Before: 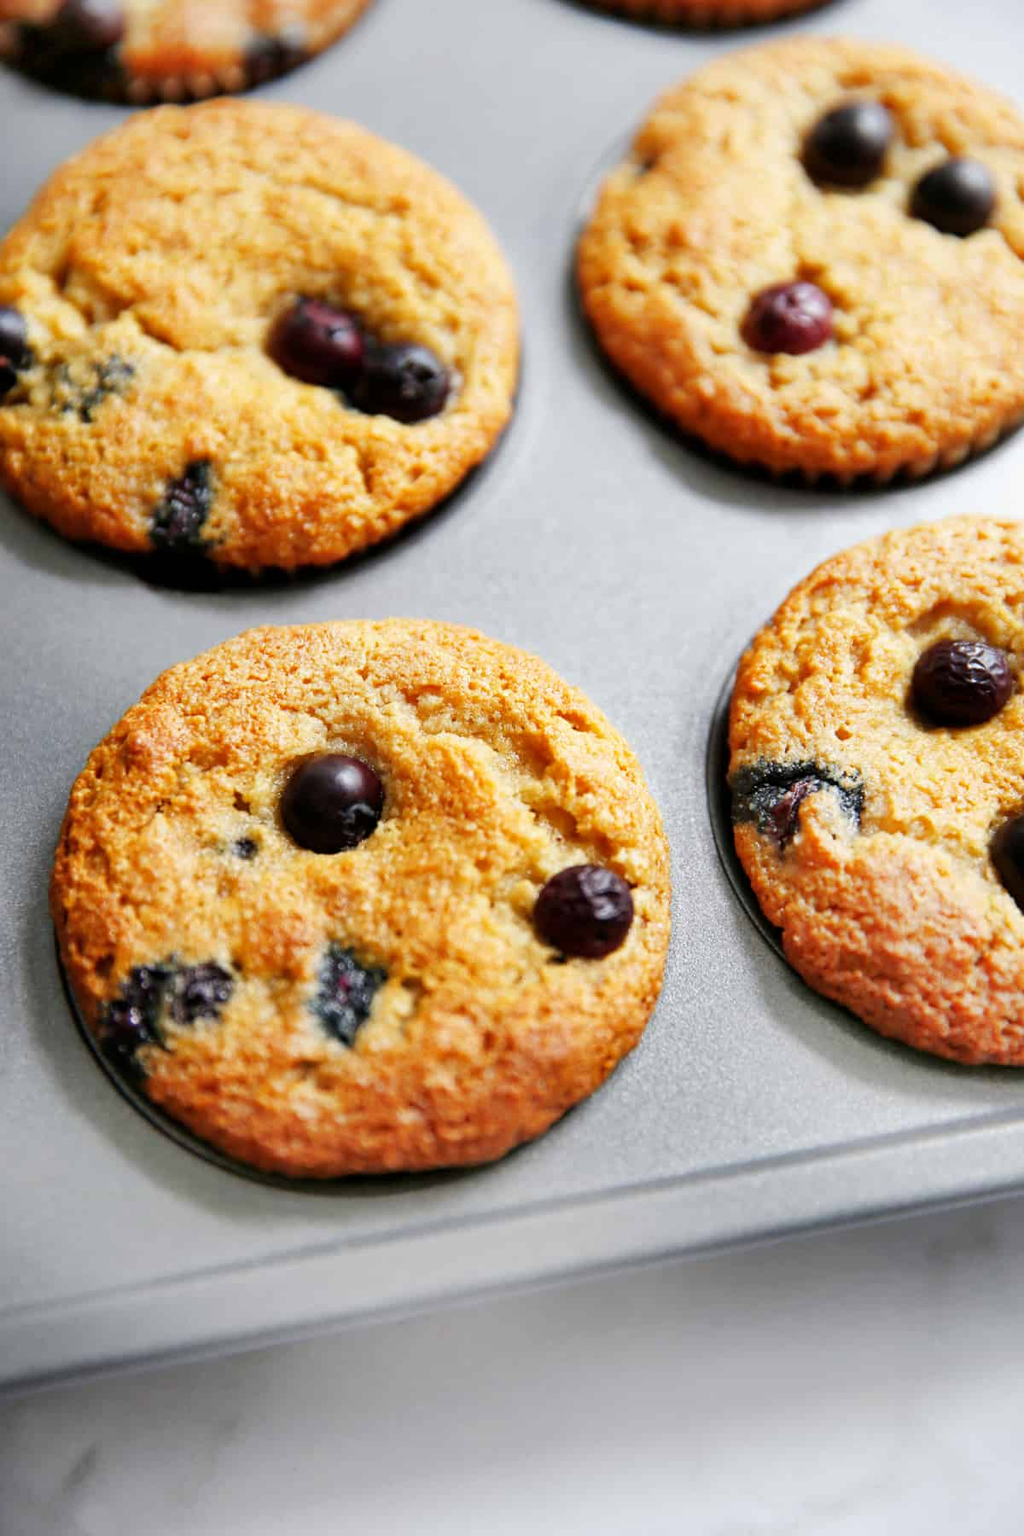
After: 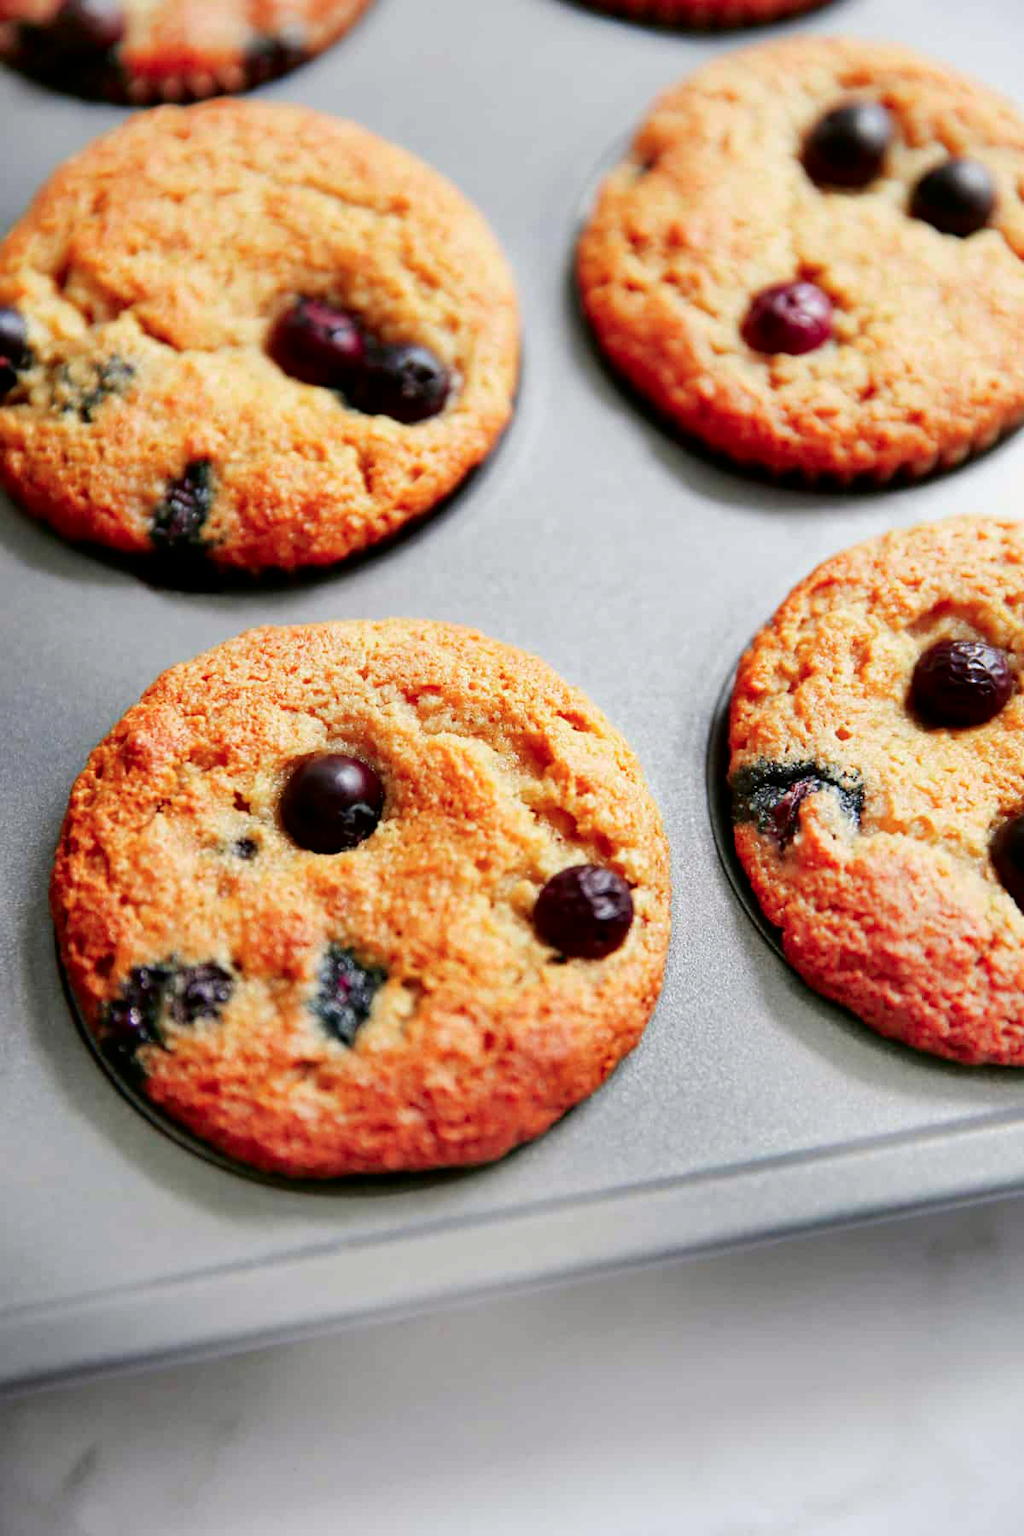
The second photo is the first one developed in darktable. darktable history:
tone curve: curves: ch0 [(0, 0) (0.059, 0.027) (0.162, 0.125) (0.304, 0.279) (0.547, 0.532) (0.828, 0.815) (1, 0.983)]; ch1 [(0, 0) (0.23, 0.166) (0.34, 0.298) (0.371, 0.334) (0.435, 0.408) (0.477, 0.469) (0.499, 0.498) (0.529, 0.544) (0.559, 0.587) (0.743, 0.798) (1, 1)]; ch2 [(0, 0) (0.431, 0.414) (0.498, 0.503) (0.524, 0.531) (0.568, 0.567) (0.6, 0.597) (0.643, 0.631) (0.74, 0.721) (1, 1)], color space Lab, independent channels, preserve colors none
